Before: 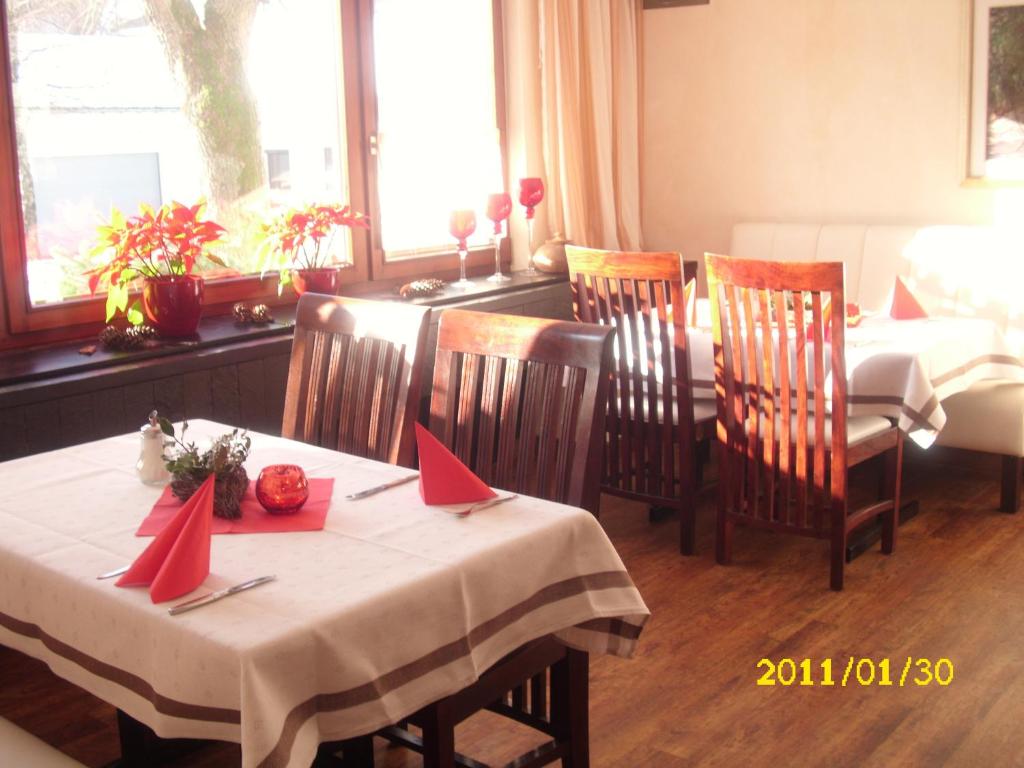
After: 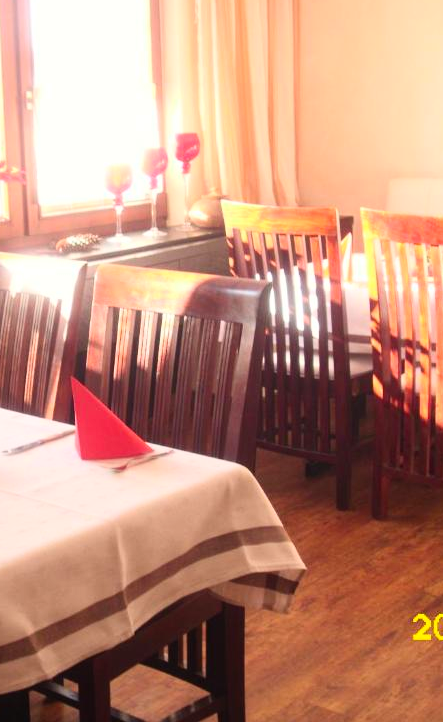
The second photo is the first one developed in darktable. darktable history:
crop: left 33.623%, top 5.964%, right 23.073%
contrast brightness saturation: contrast 0.2, brightness 0.163, saturation 0.219
